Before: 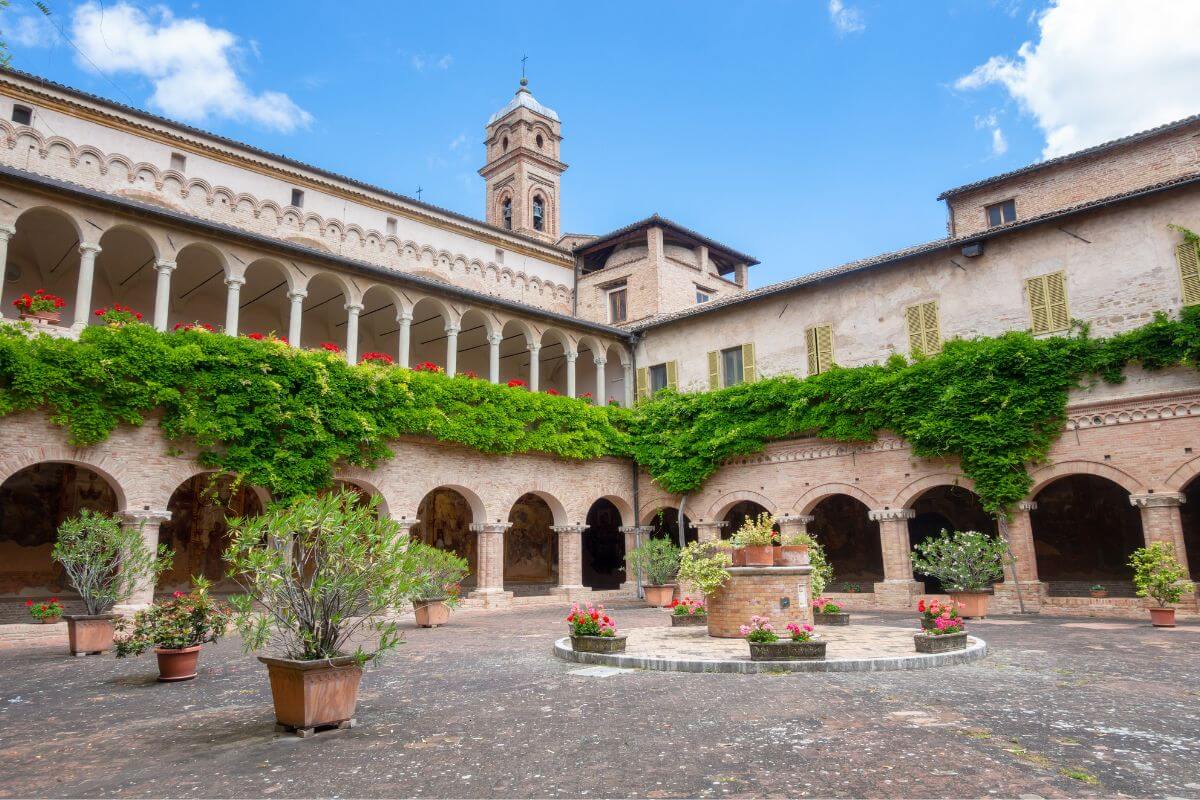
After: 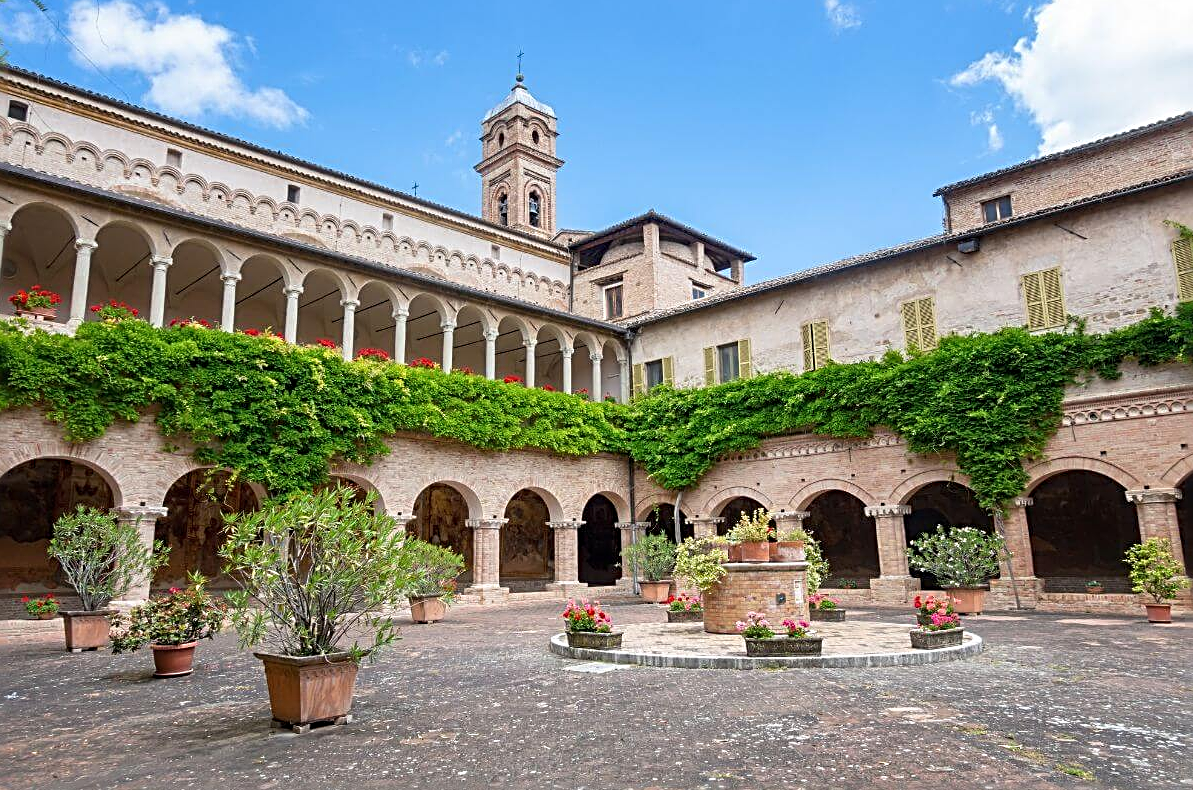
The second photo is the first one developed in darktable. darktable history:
crop: left 0.415%, top 0.57%, right 0.138%, bottom 0.644%
sharpen: radius 3.013, amount 0.768
